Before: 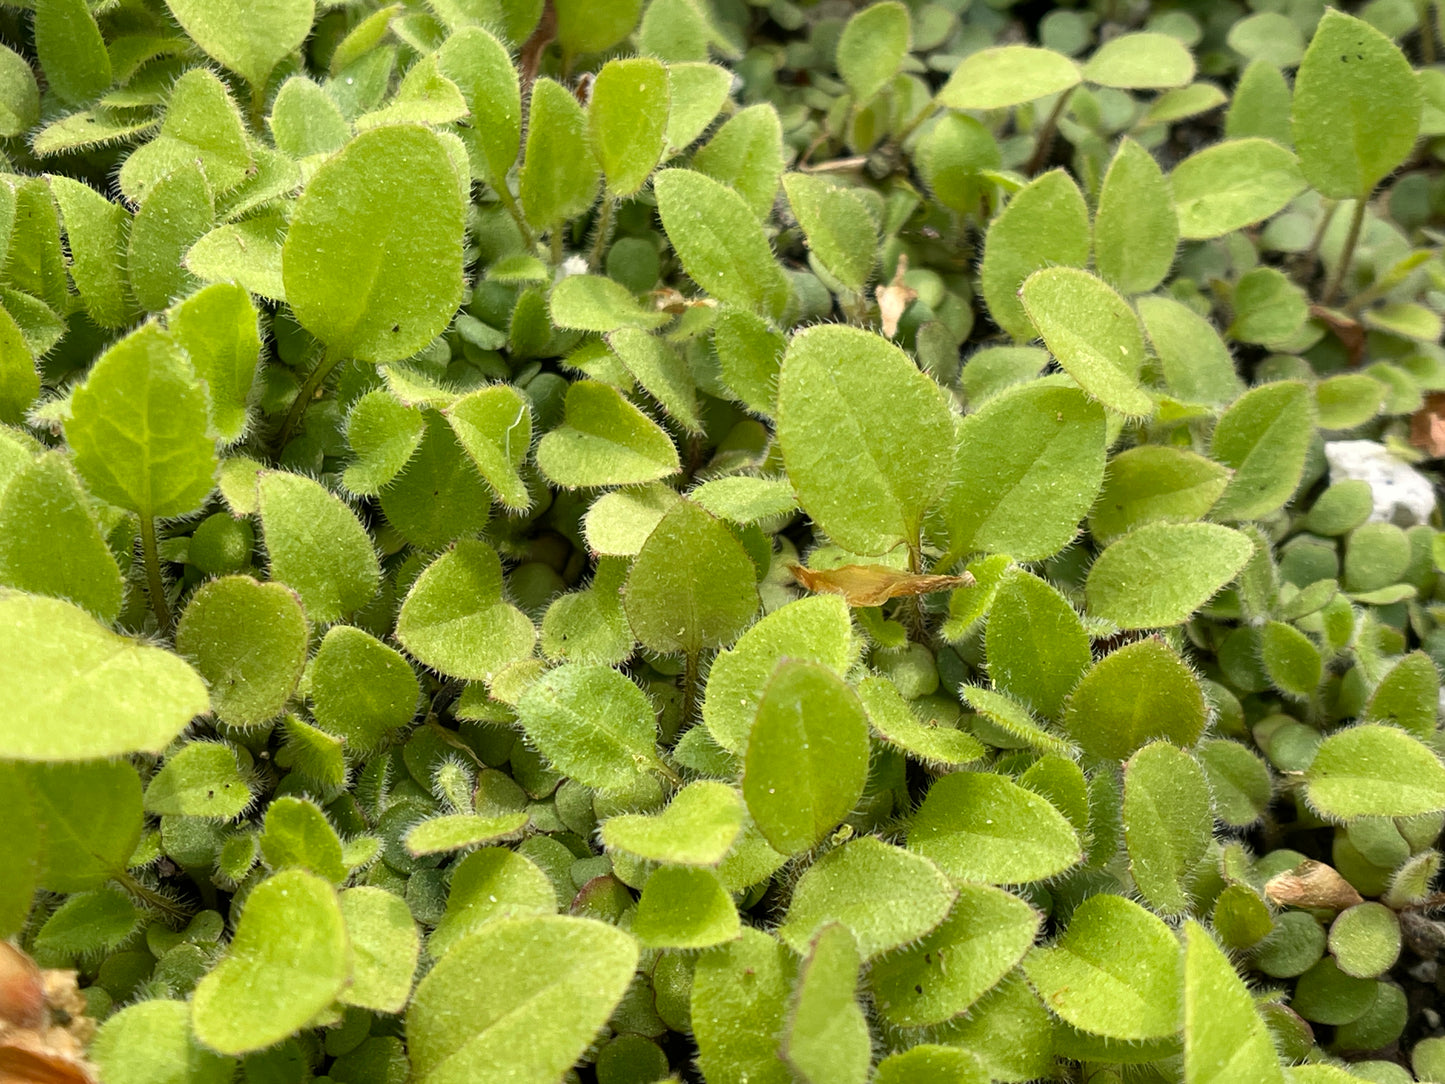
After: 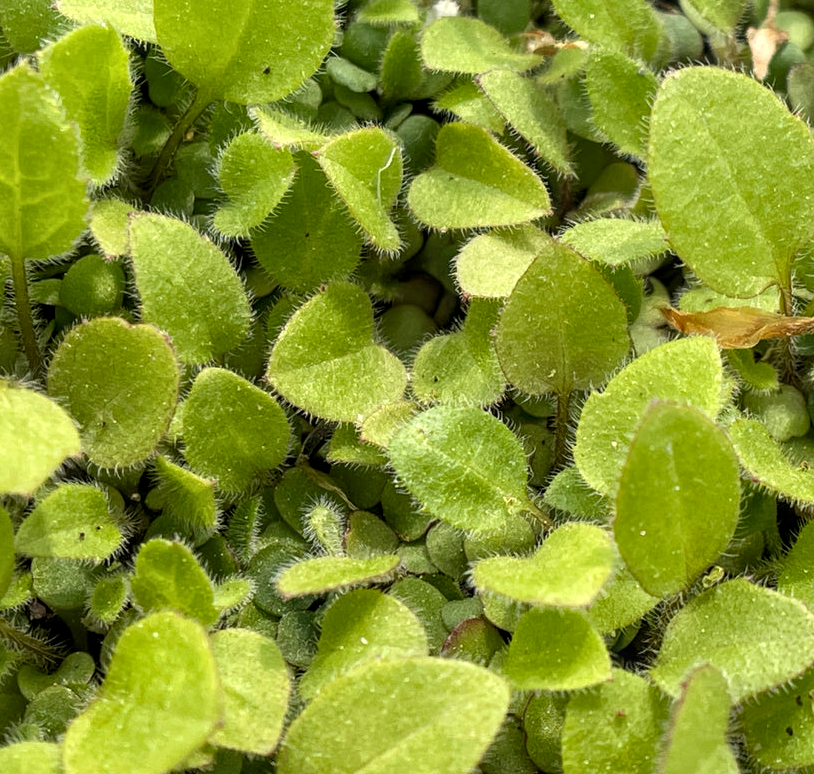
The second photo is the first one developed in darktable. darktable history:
local contrast: on, module defaults
crop: left 8.966%, top 23.852%, right 34.699%, bottom 4.703%
